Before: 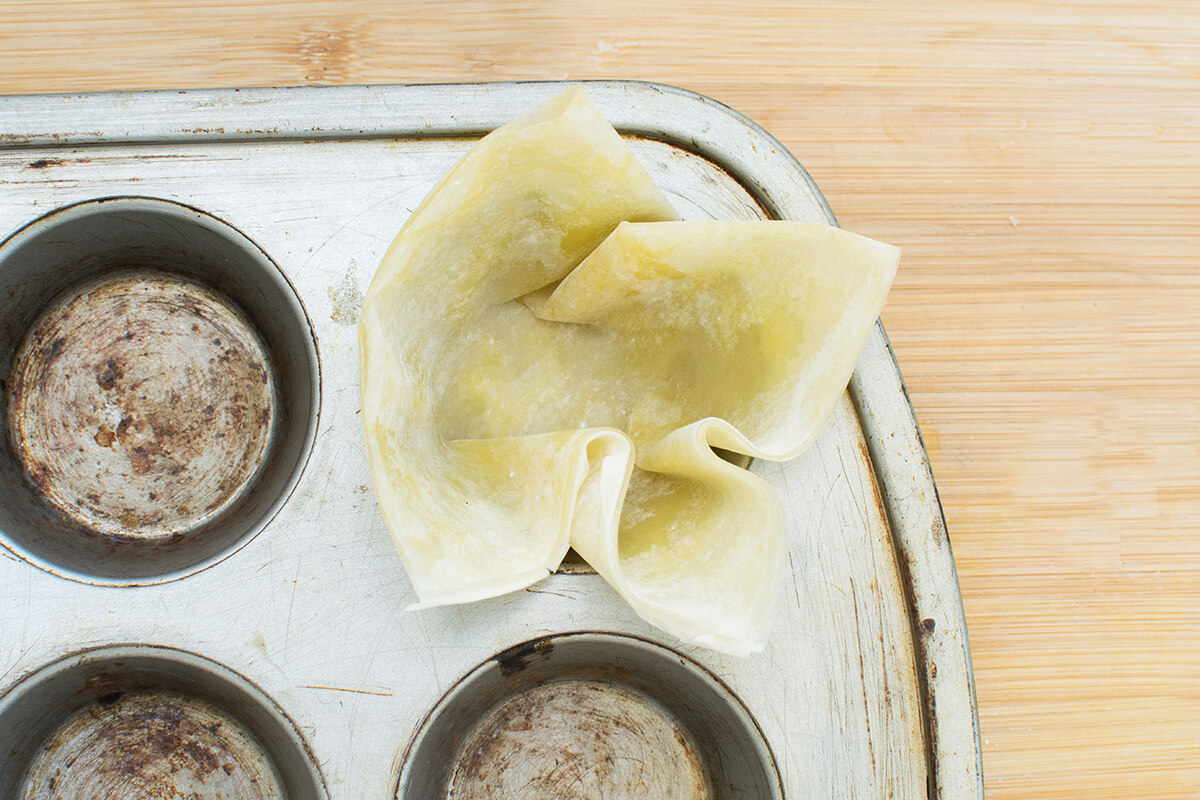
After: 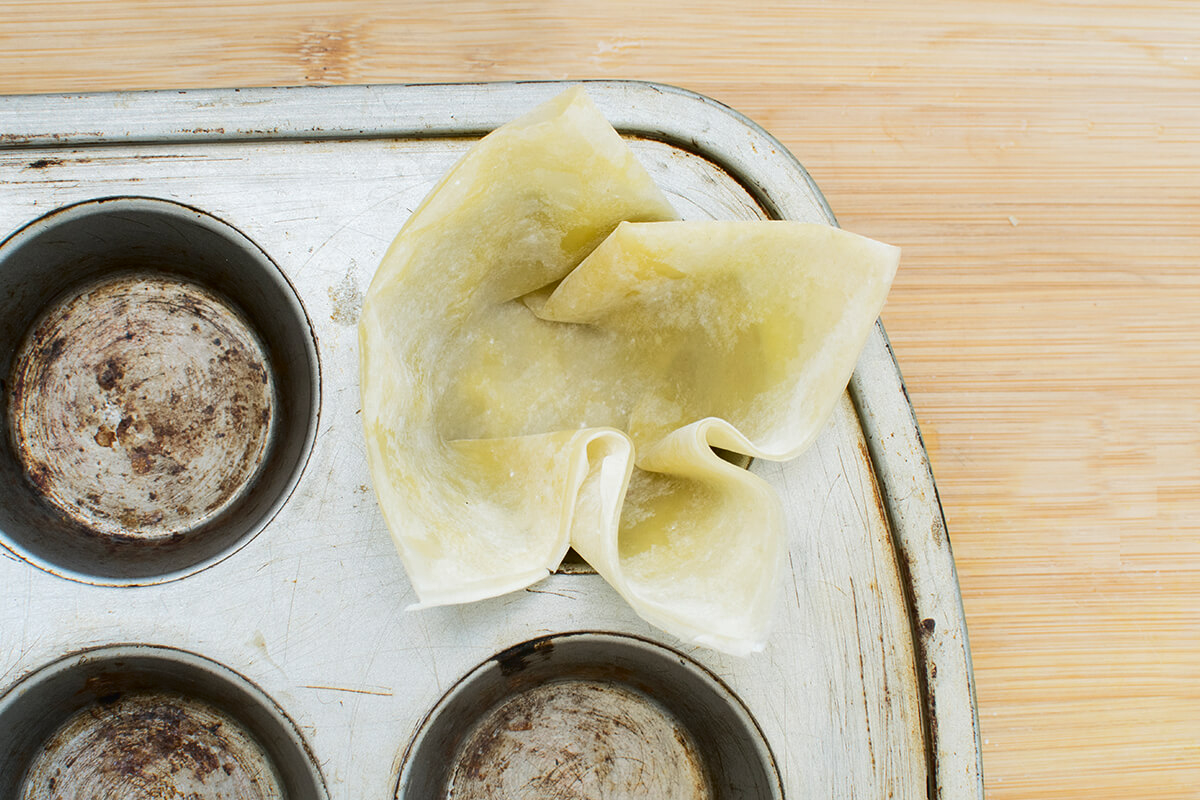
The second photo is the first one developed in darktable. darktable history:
tone curve: curves: ch0 [(0, 0) (0.003, 0.008) (0.011, 0.011) (0.025, 0.014) (0.044, 0.021) (0.069, 0.029) (0.1, 0.042) (0.136, 0.06) (0.177, 0.09) (0.224, 0.126) (0.277, 0.177) (0.335, 0.243) (0.399, 0.31) (0.468, 0.388) (0.543, 0.484) (0.623, 0.585) (0.709, 0.683) (0.801, 0.775) (0.898, 0.873) (1, 1)], color space Lab, independent channels, preserve colors none
